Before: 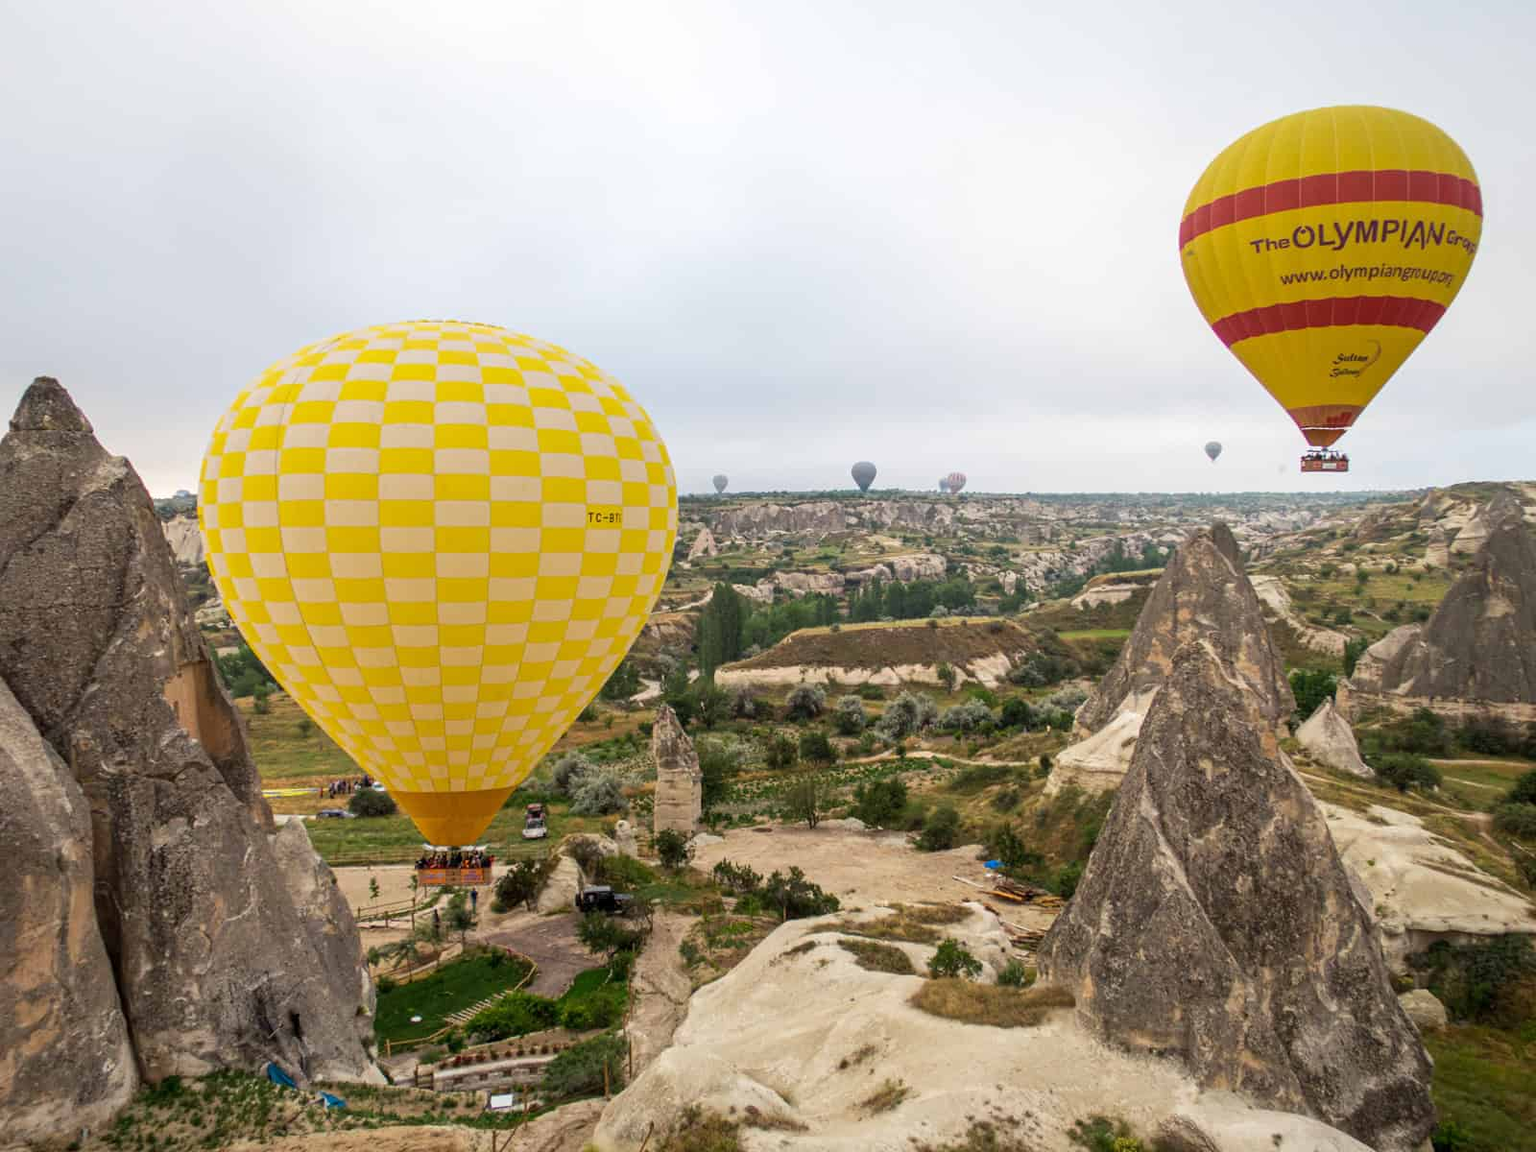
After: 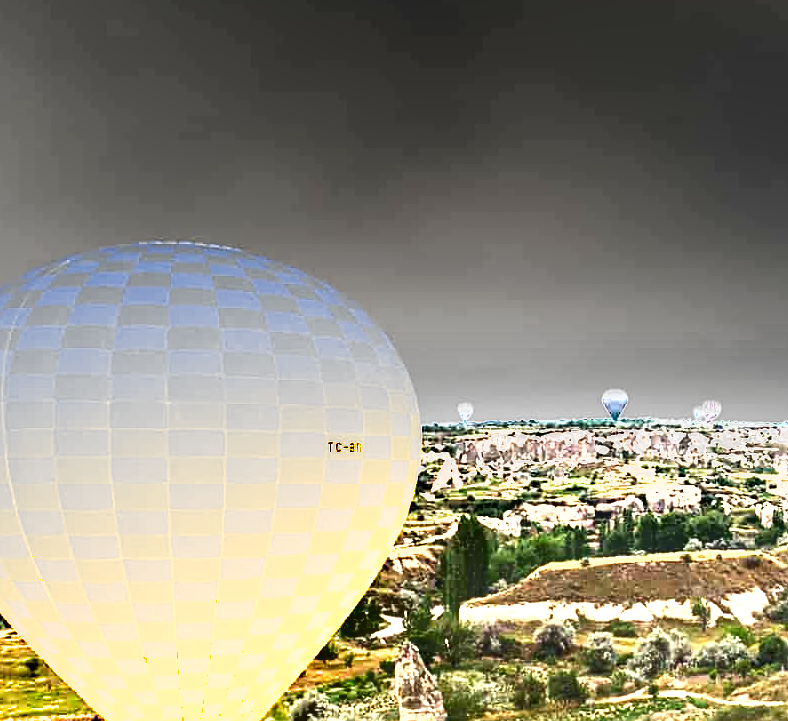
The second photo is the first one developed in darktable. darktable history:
exposure: black level correction 0, exposure 2 EV, compensate highlight preservation false
shadows and highlights: shadows color adjustment 97.66%, soften with gaussian
crop: left 17.835%, top 7.675%, right 32.881%, bottom 32.213%
sharpen: on, module defaults
